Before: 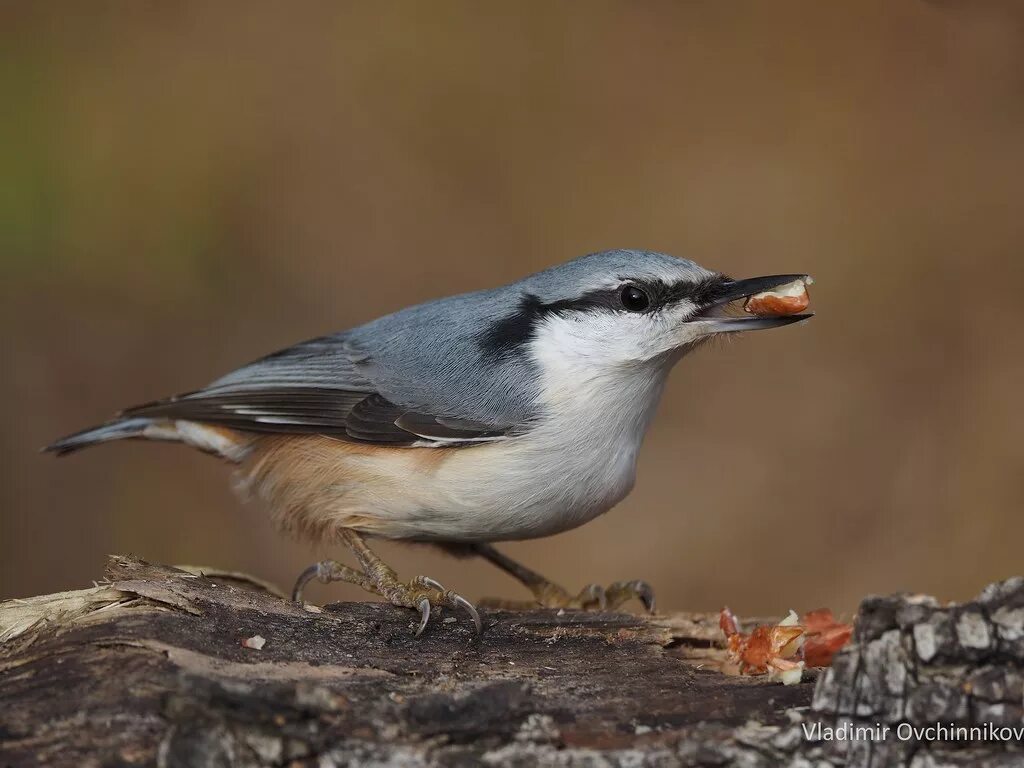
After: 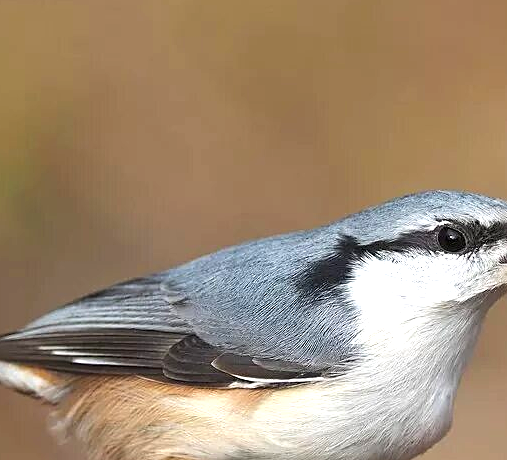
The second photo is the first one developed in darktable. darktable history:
crop: left 17.916%, top 7.765%, right 32.557%, bottom 32.31%
exposure: black level correction 0, exposure 1.098 EV, compensate highlight preservation false
sharpen: on, module defaults
color correction: highlights b* -0.013
